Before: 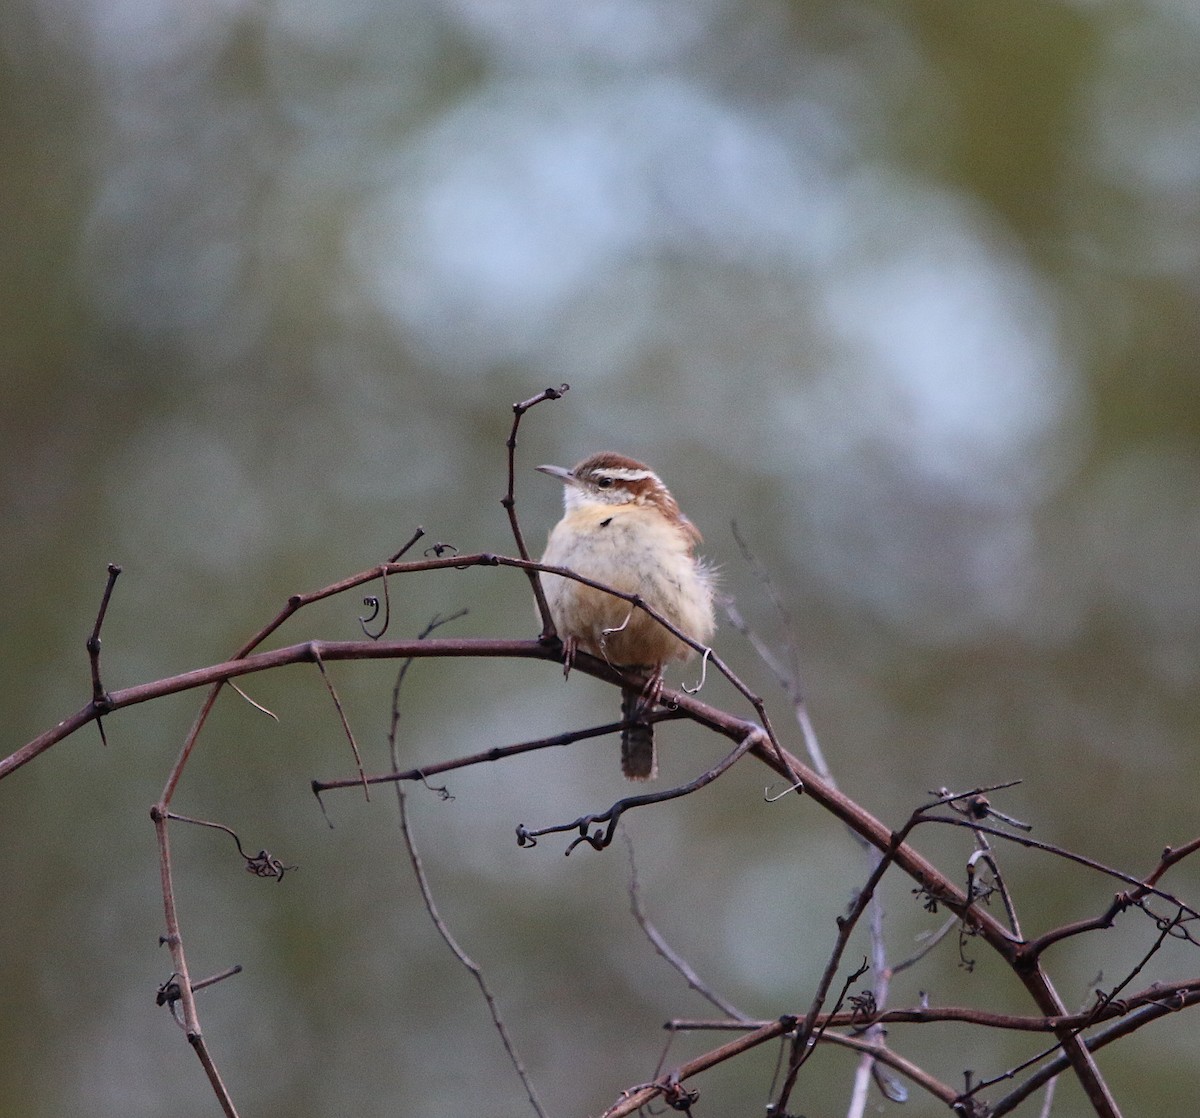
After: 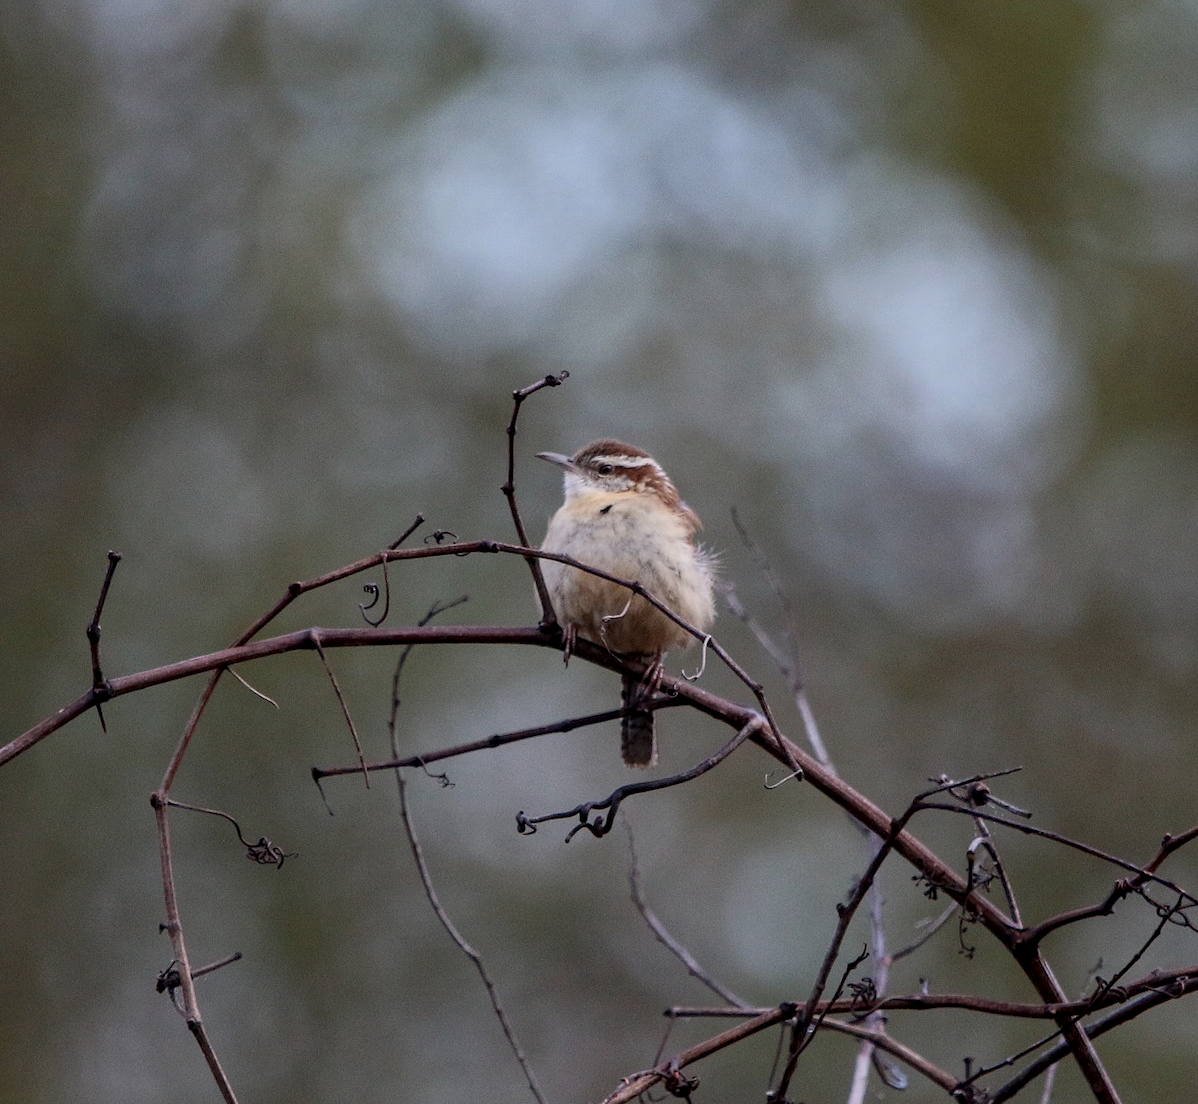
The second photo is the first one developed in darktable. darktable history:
local contrast: detail 130%
crop: top 1.212%, right 0.11%
contrast brightness saturation: saturation -0.033
exposure: exposure -0.489 EV, compensate highlight preservation false
